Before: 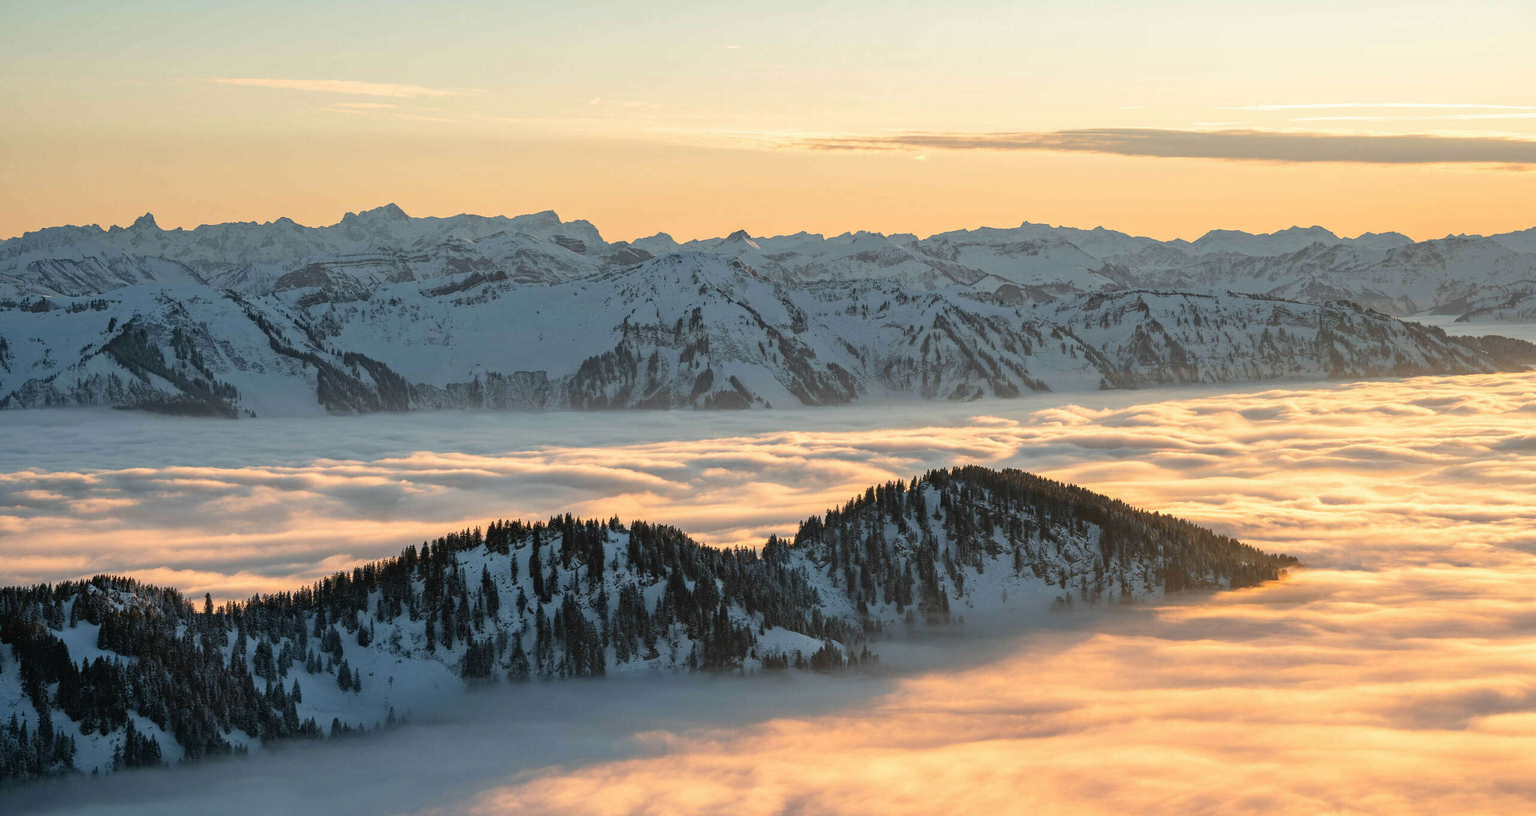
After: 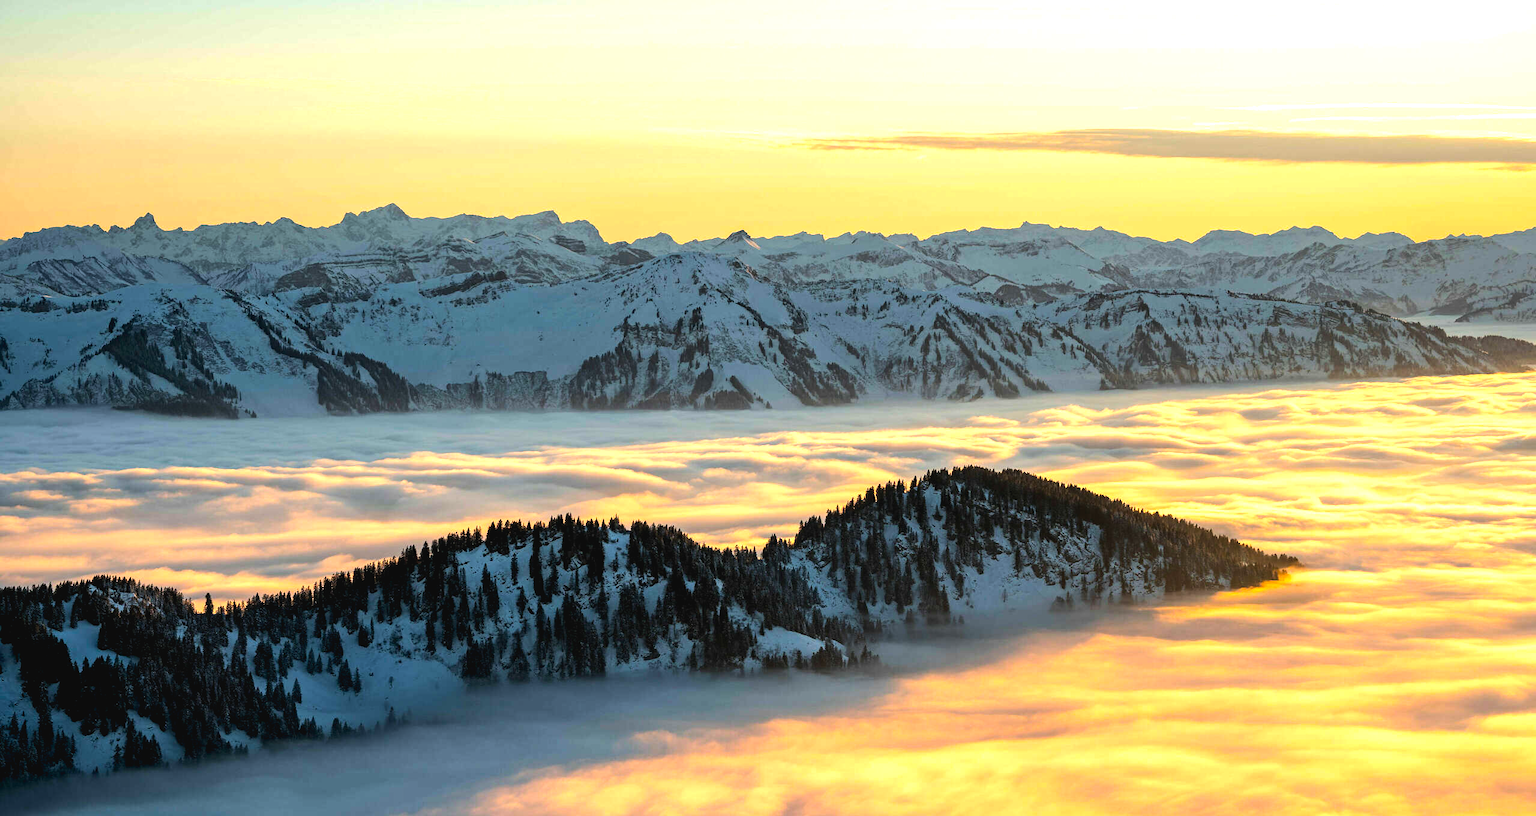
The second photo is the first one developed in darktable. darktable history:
exposure: black level correction 0.012, compensate highlight preservation false
color balance rgb: global offset › luminance 0.71%, perceptual saturation grading › global saturation -11.5%, perceptual brilliance grading › highlights 17.77%, perceptual brilliance grading › mid-tones 31.71%, perceptual brilliance grading › shadows -31.01%, global vibrance 50%
color balance: output saturation 110%
